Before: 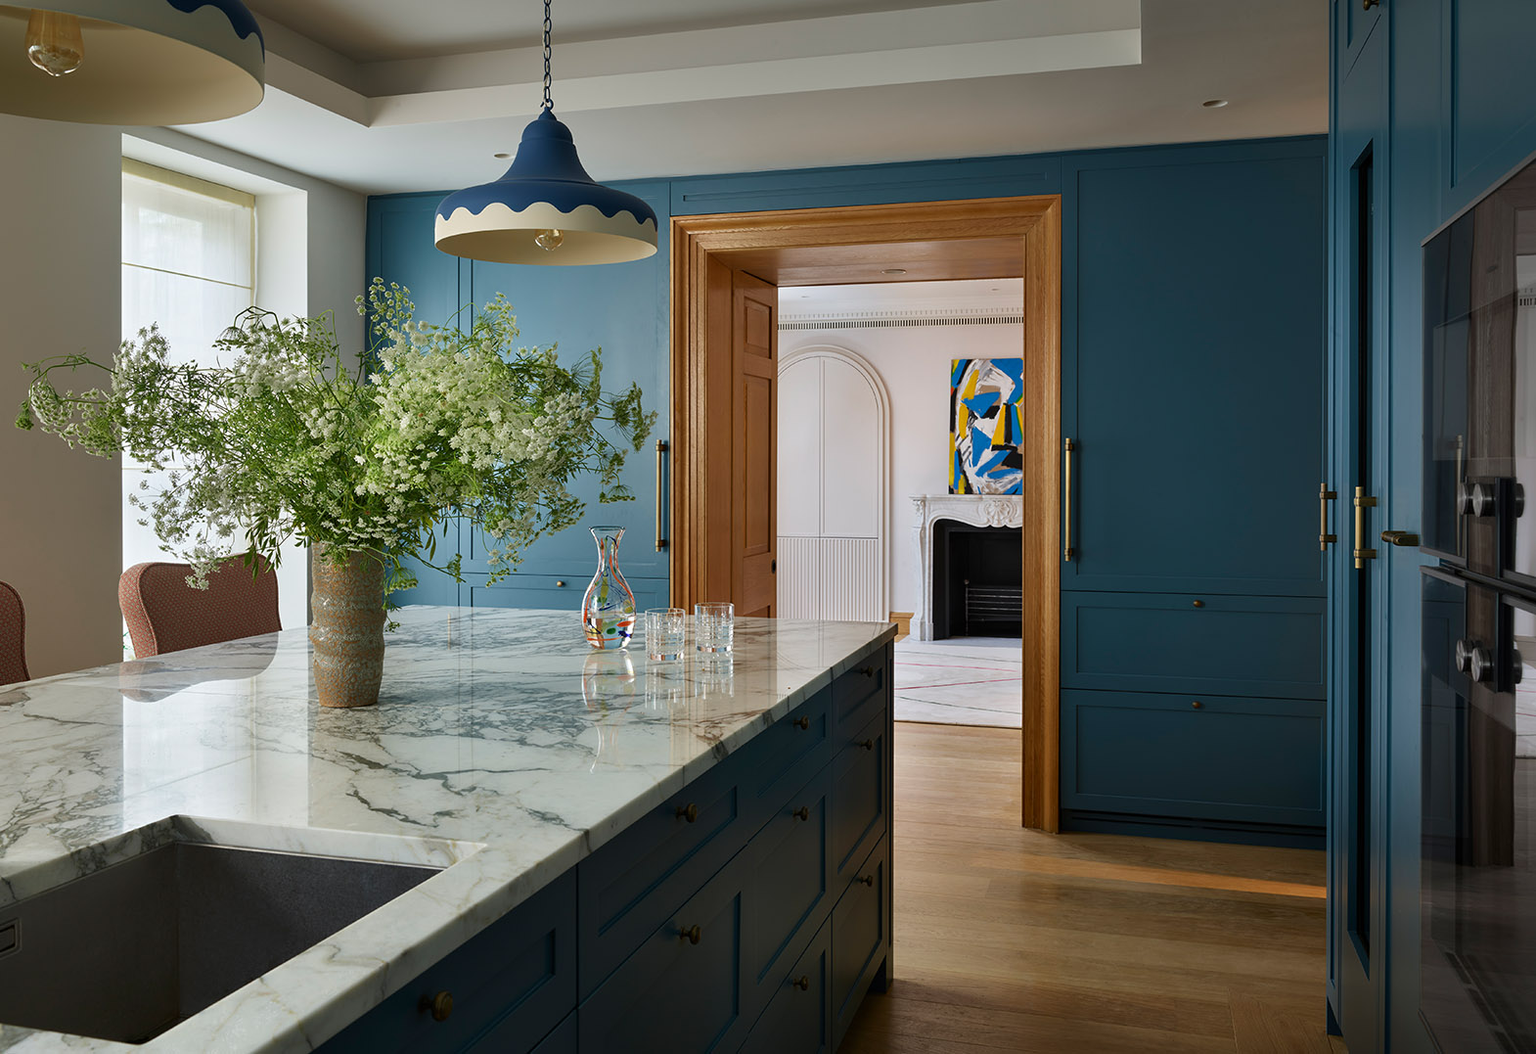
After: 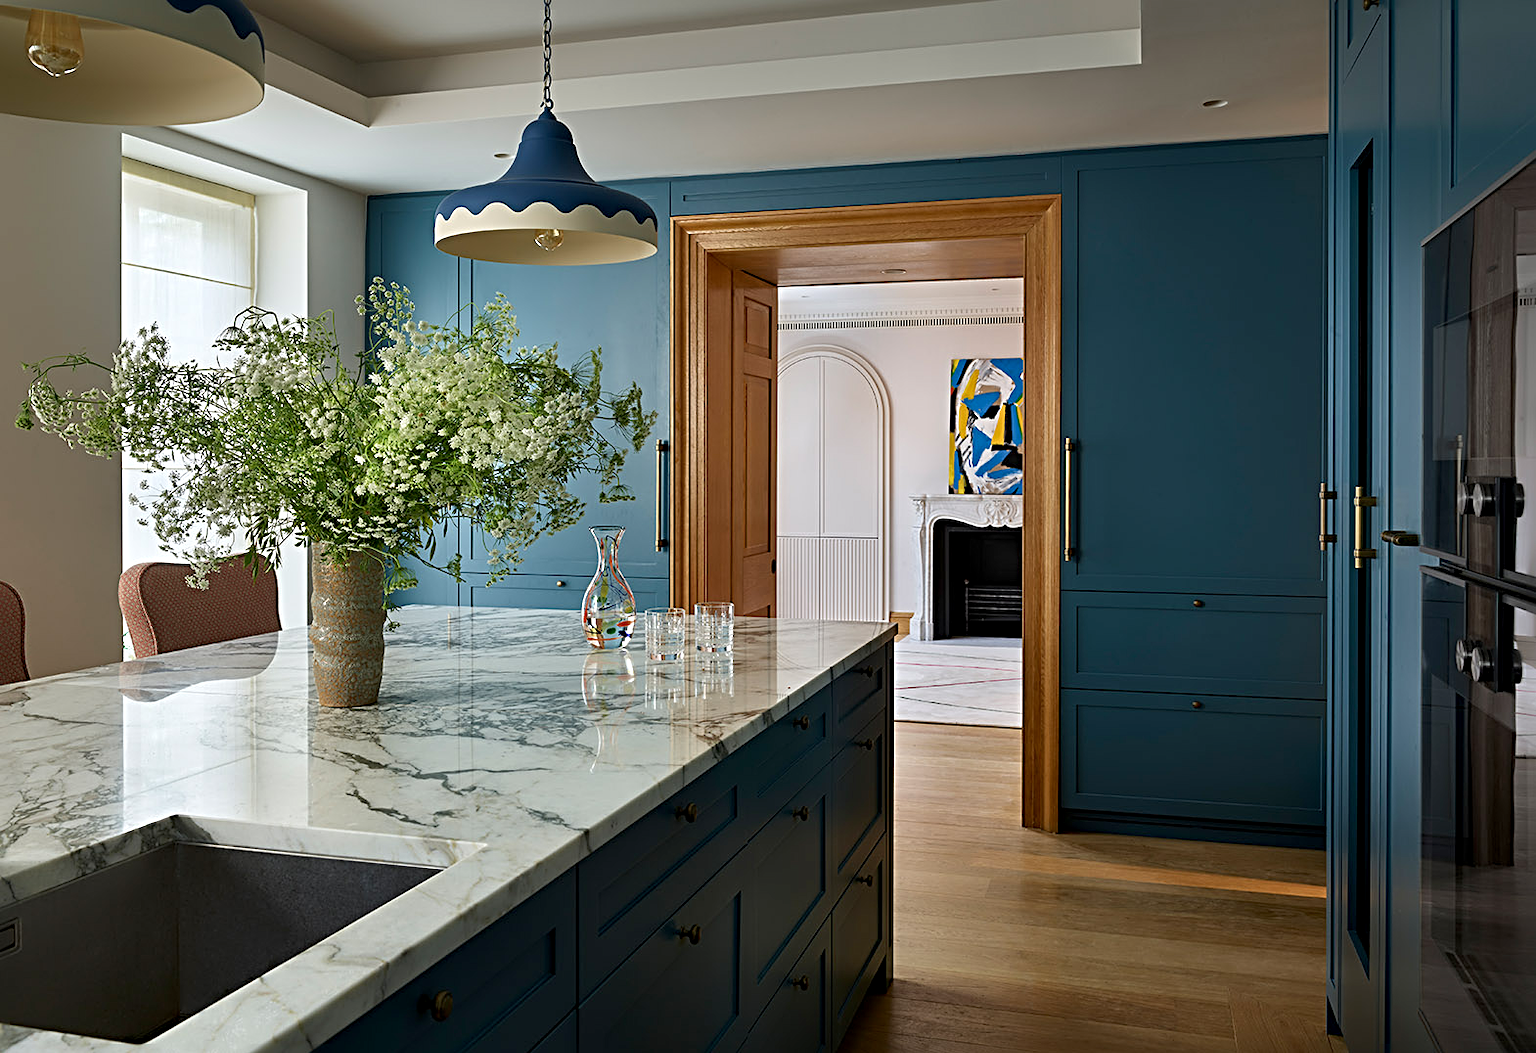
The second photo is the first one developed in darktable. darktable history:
sharpen: radius 3.98
exposure: black level correction 0.003, exposure 0.145 EV, compensate highlight preservation false
